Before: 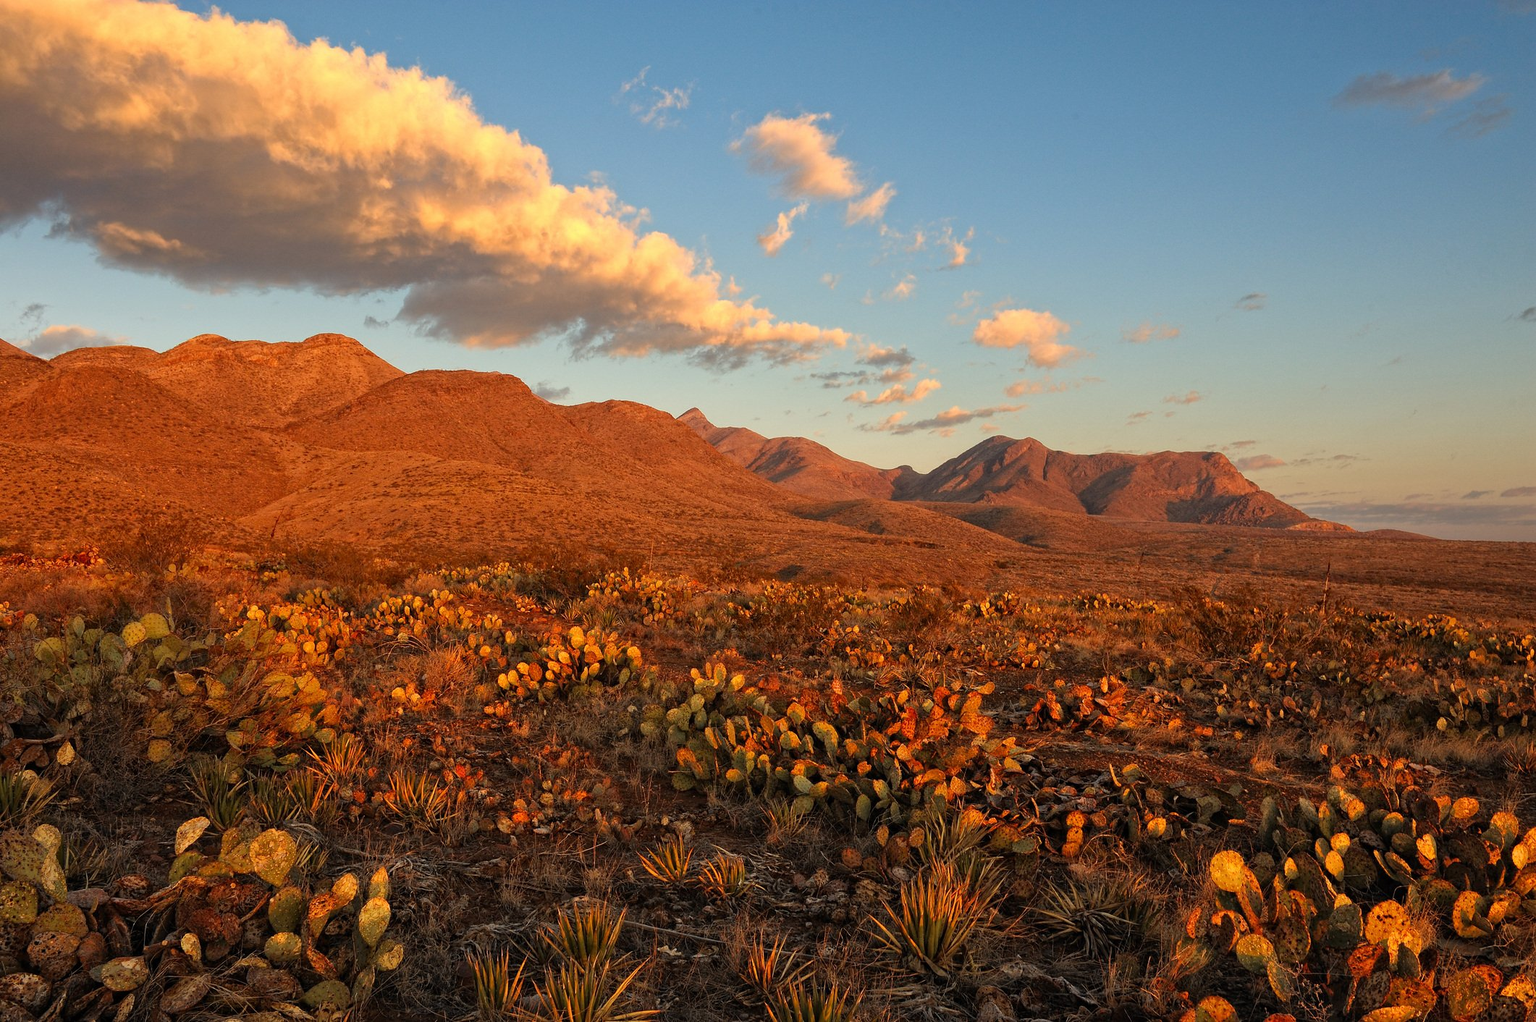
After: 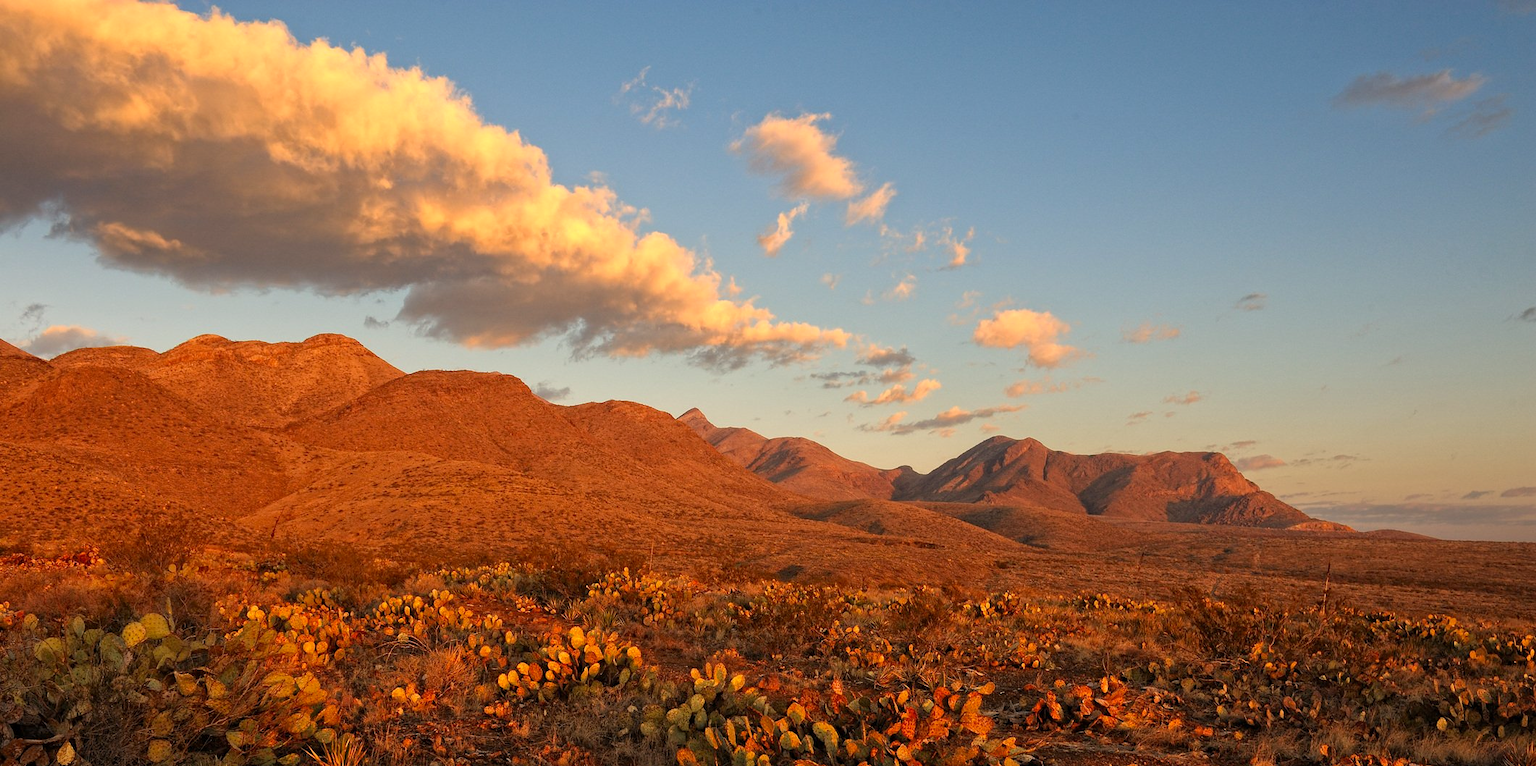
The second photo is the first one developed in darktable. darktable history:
crop: bottom 24.988%
color correction: highlights a* 3.84, highlights b* 5.07
exposure: black level correction 0.001, compensate highlight preservation false
